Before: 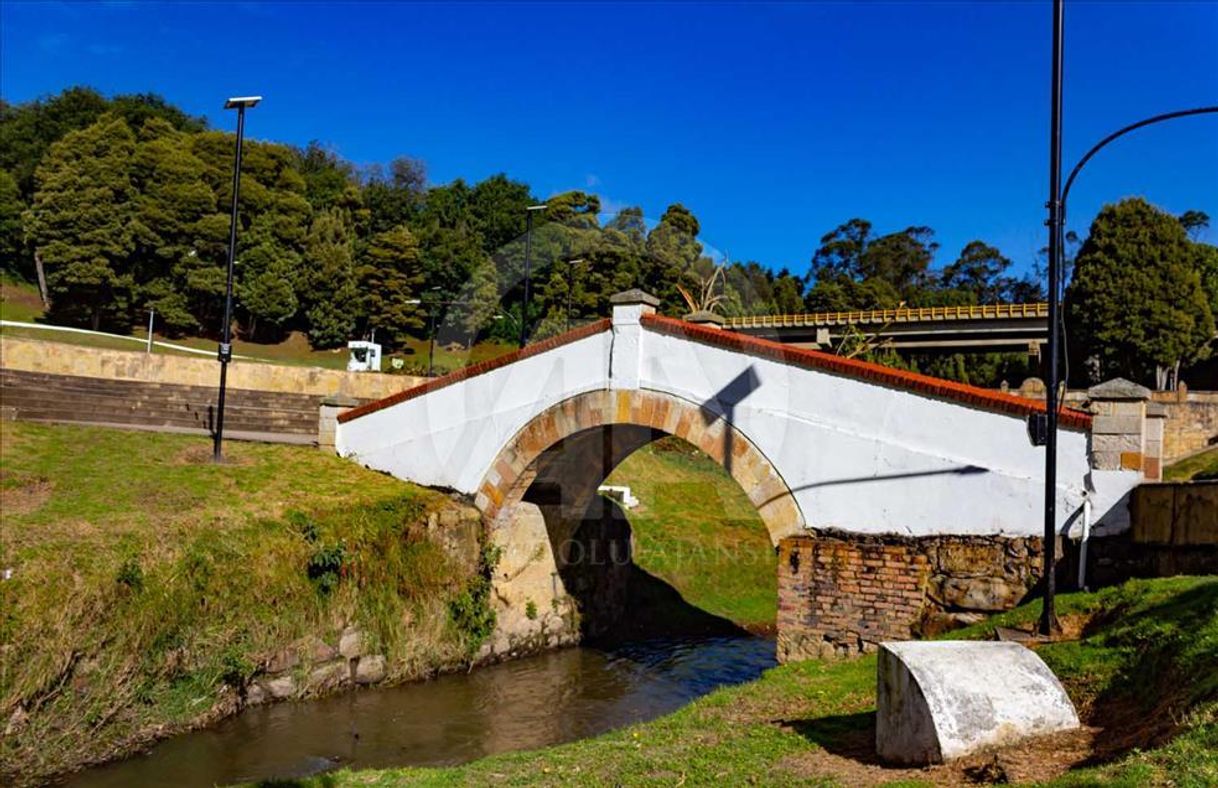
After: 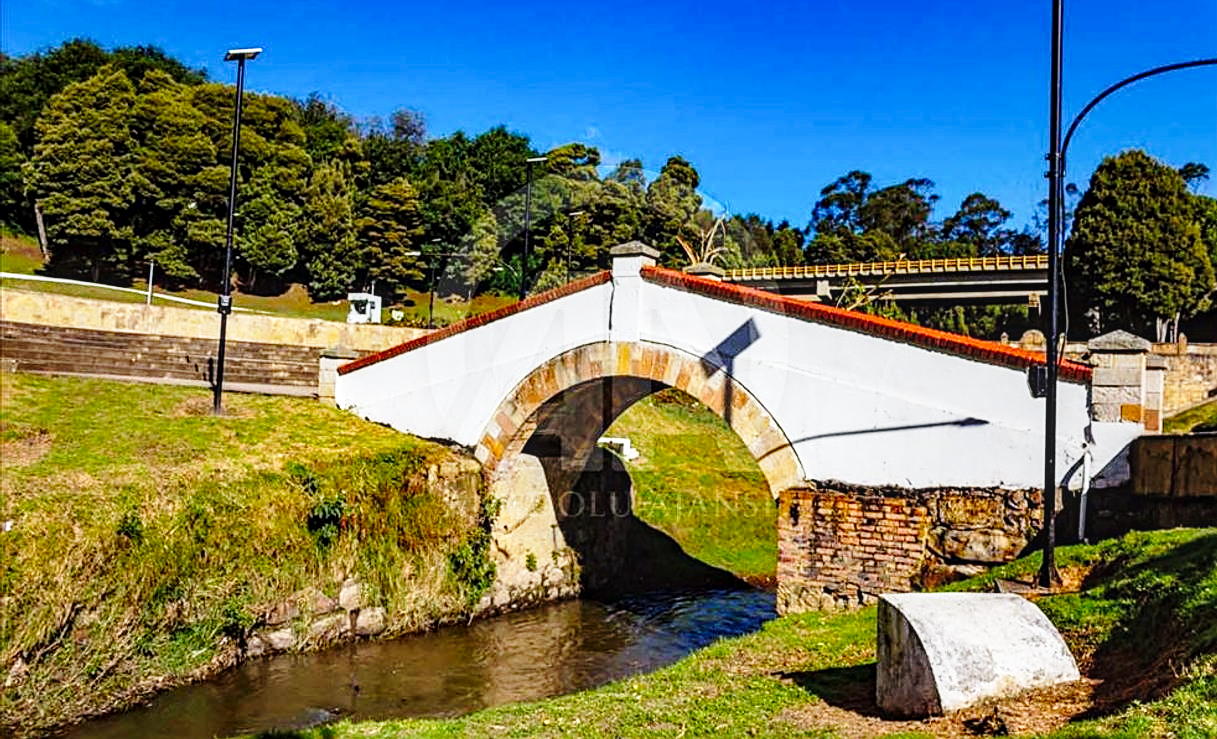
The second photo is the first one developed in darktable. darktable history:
sharpen: on, module defaults
base curve: curves: ch0 [(0, 0) (0.028, 0.03) (0.121, 0.232) (0.46, 0.748) (0.859, 0.968) (1, 1)], preserve colors none
local contrast: on, module defaults
crop and rotate: top 6.201%
